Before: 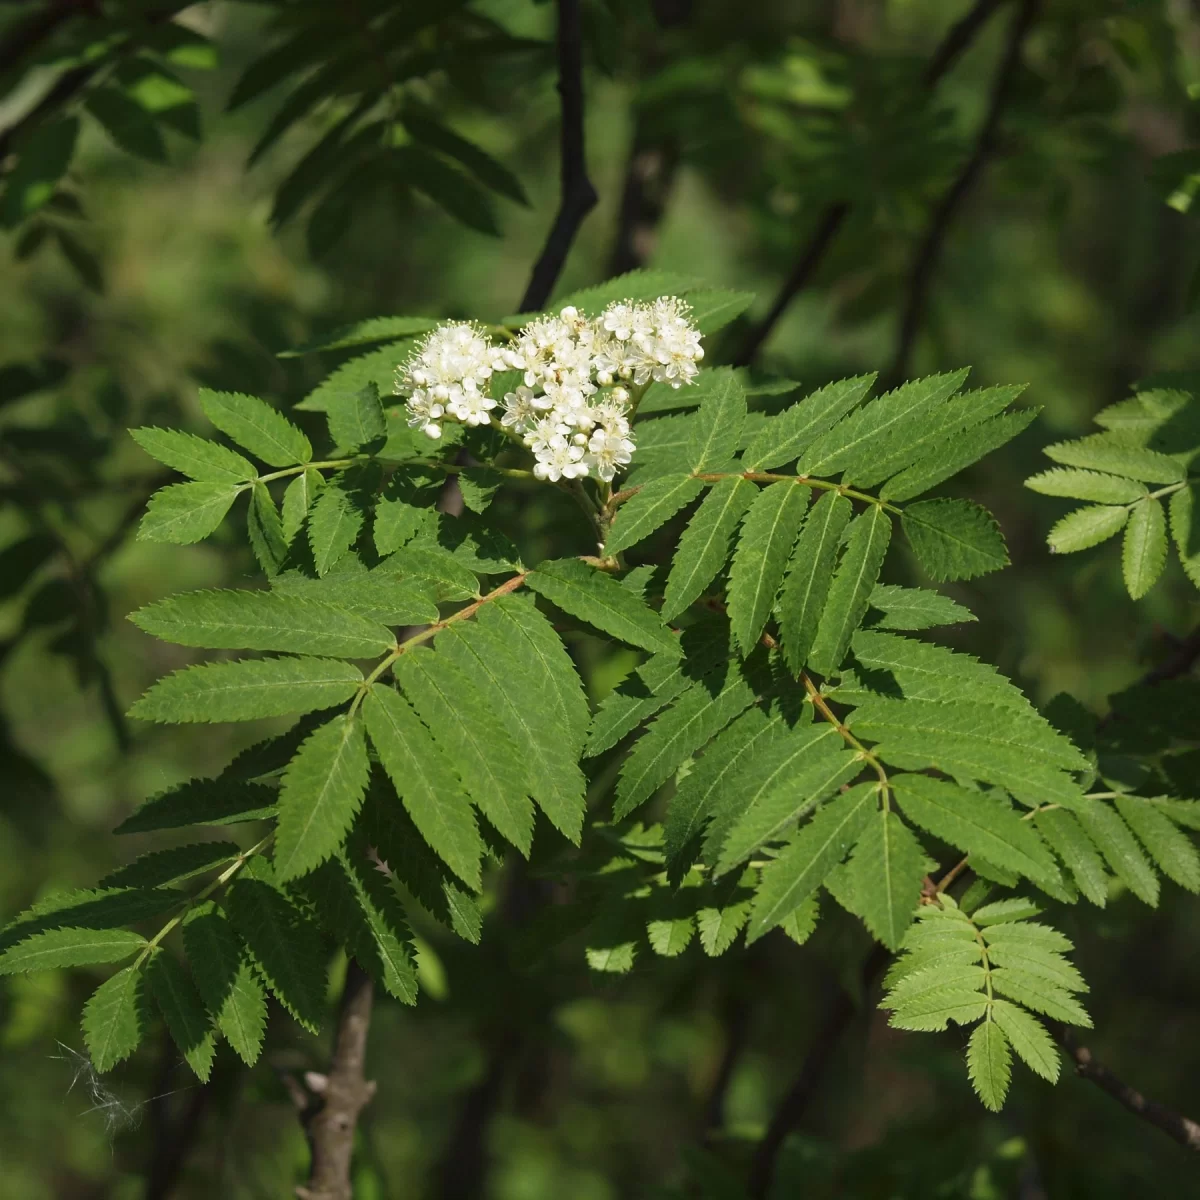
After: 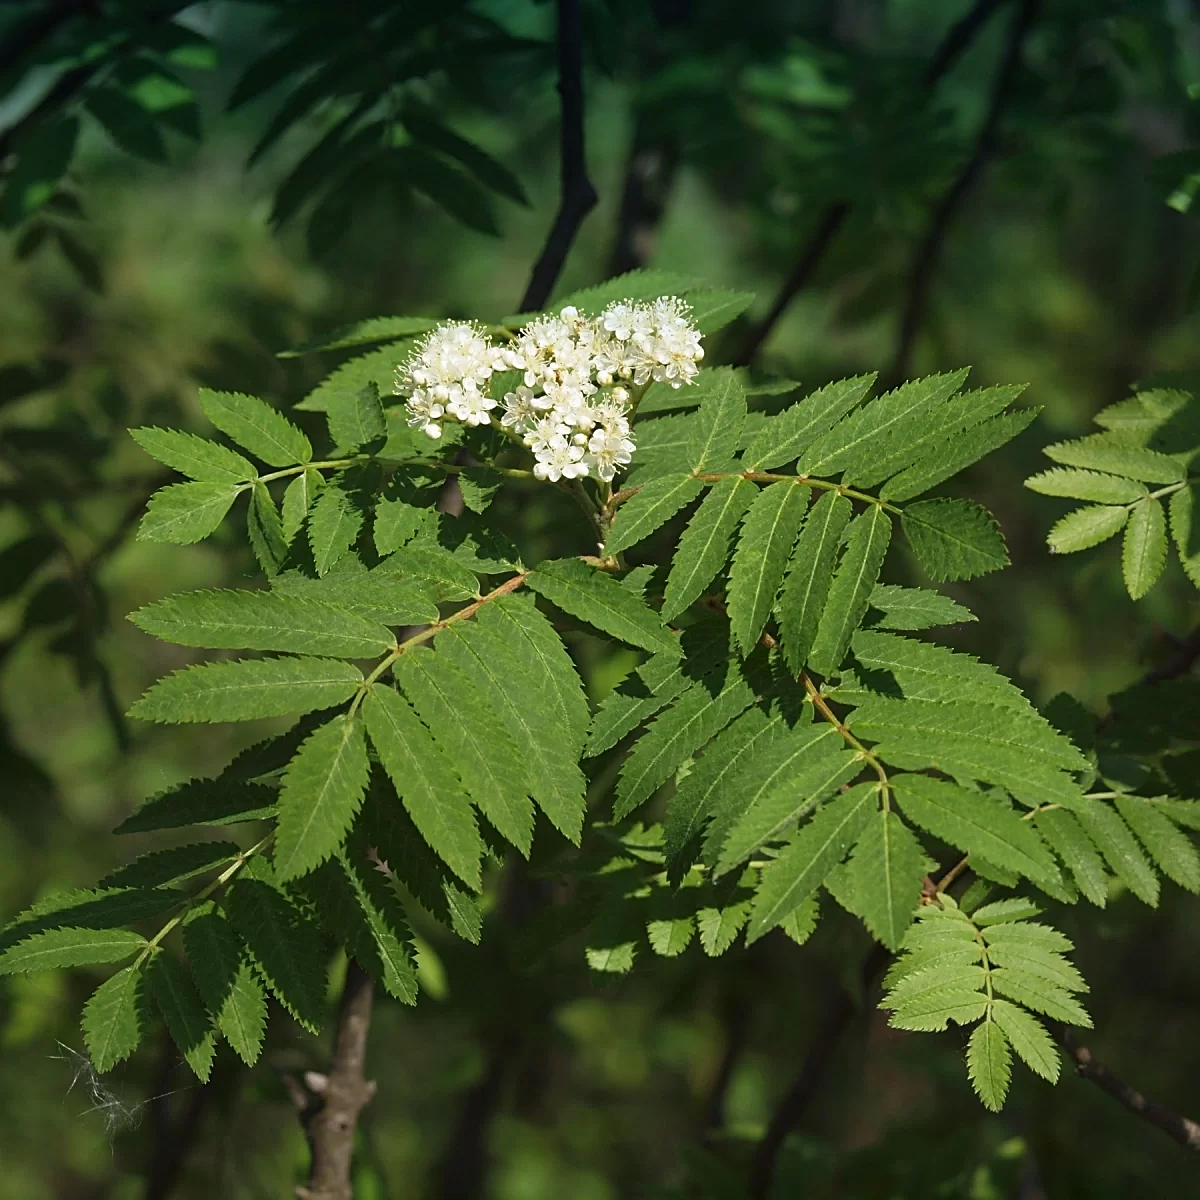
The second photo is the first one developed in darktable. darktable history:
sharpen: on, module defaults
graduated density: density 2.02 EV, hardness 44%, rotation 0.374°, offset 8.21, hue 208.8°, saturation 97%
